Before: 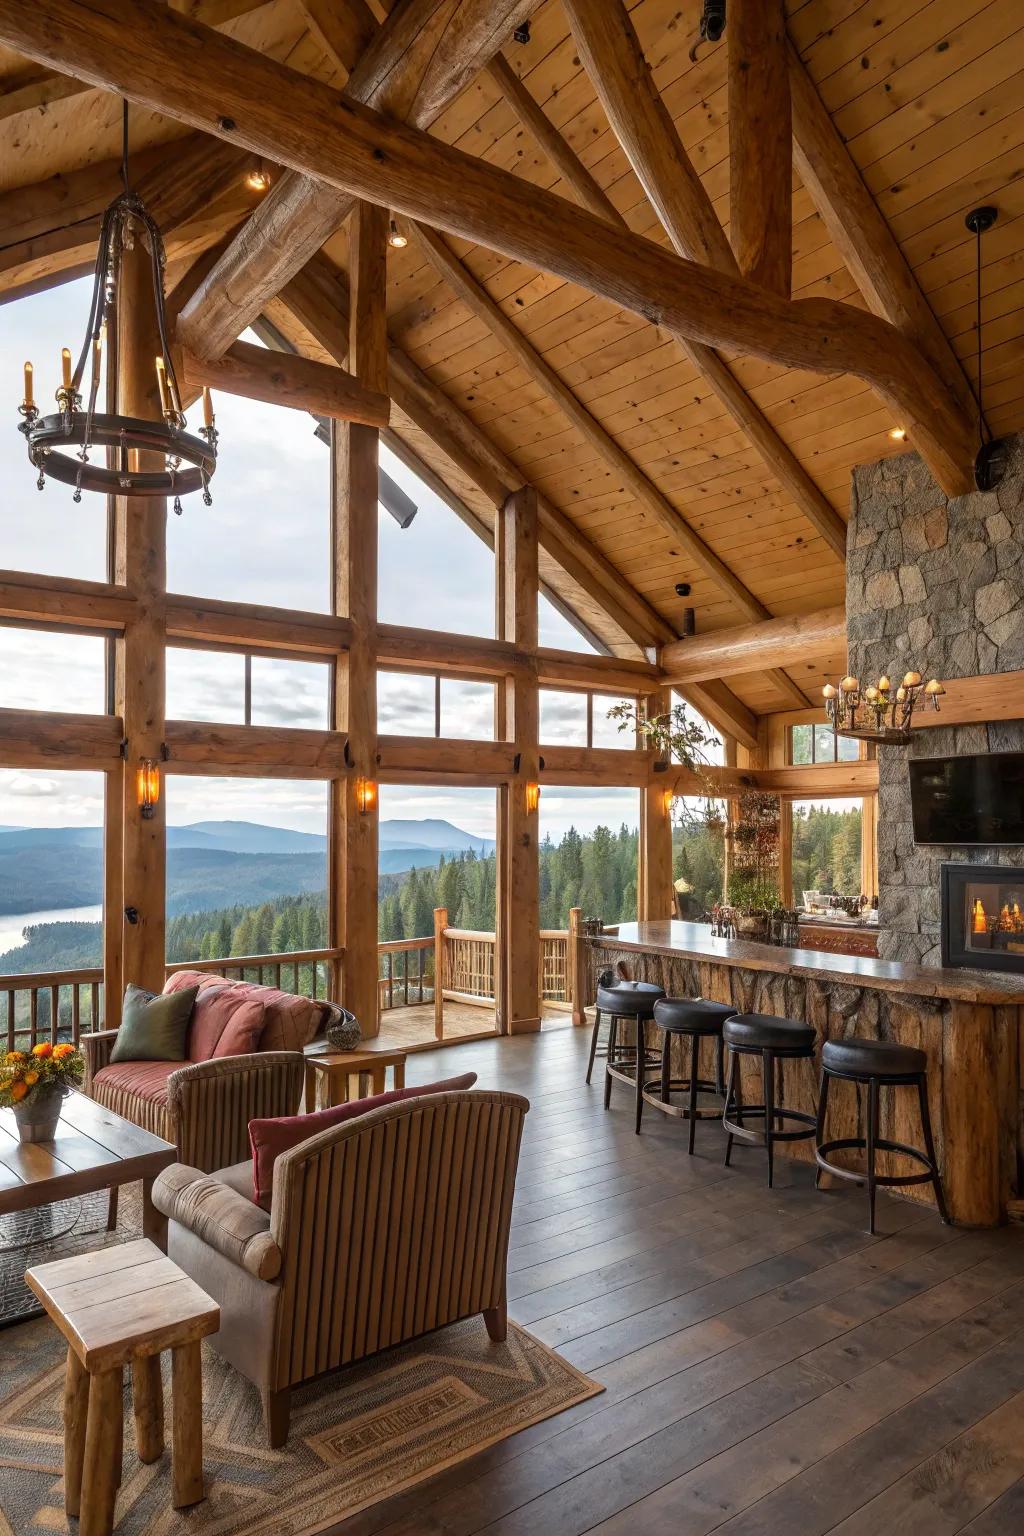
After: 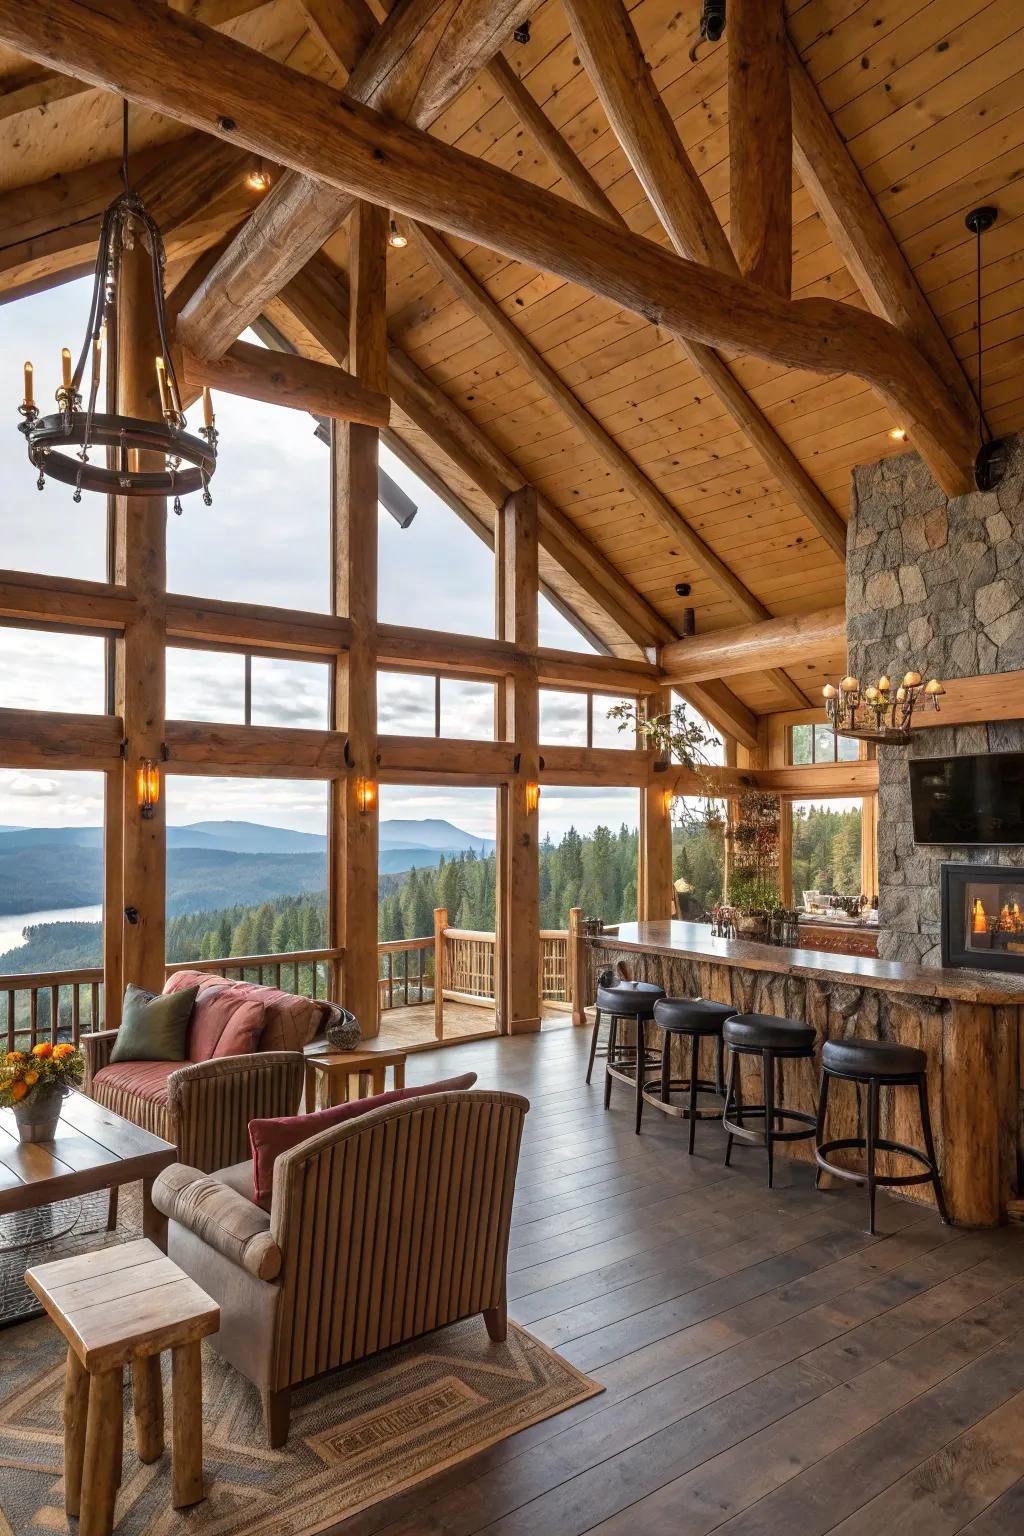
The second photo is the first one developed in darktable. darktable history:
shadows and highlights: radius 117.8, shadows 42.34, highlights -61.88, soften with gaussian
